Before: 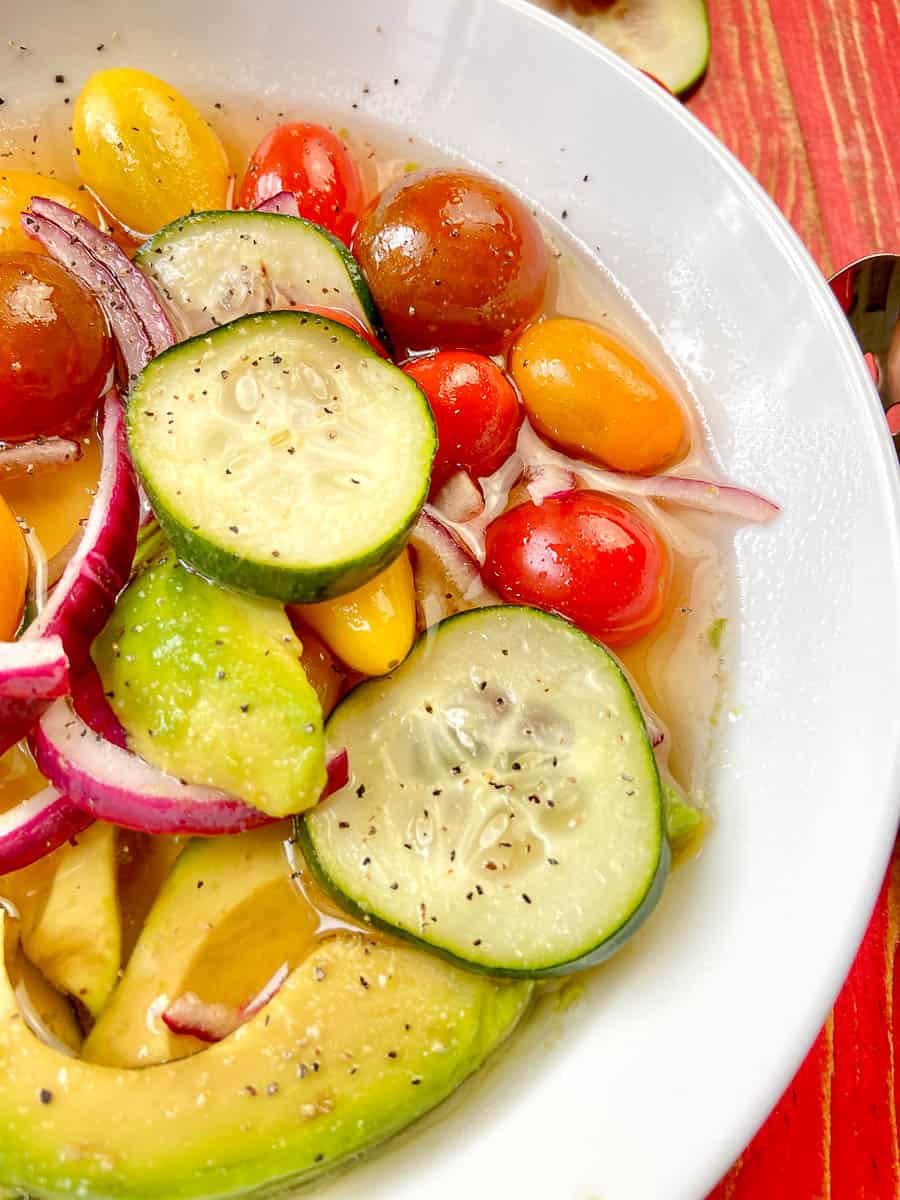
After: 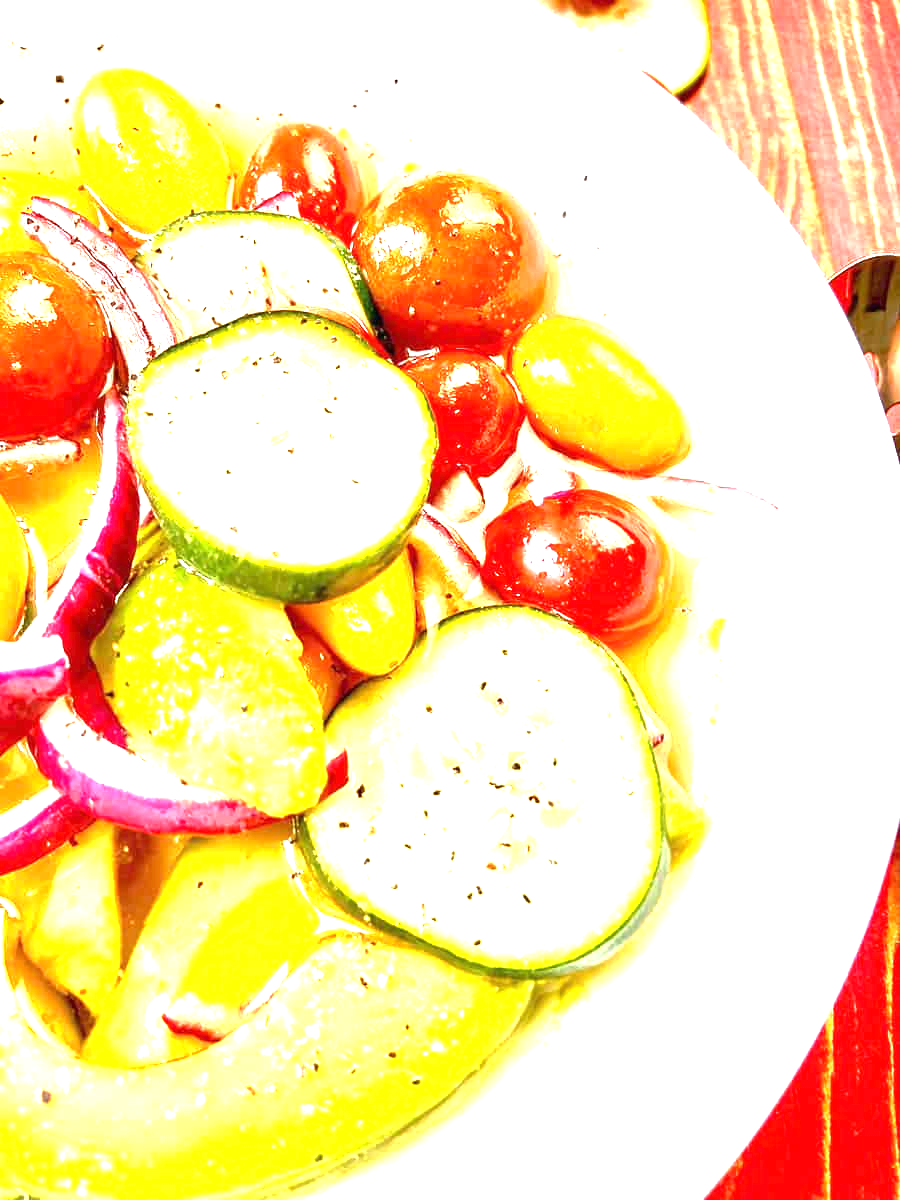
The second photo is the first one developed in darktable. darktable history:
base curve: curves: ch0 [(0, 0) (0.74, 0.67) (1, 1)]
exposure: black level correction 0, exposure 1.997 EV, compensate highlight preservation false
